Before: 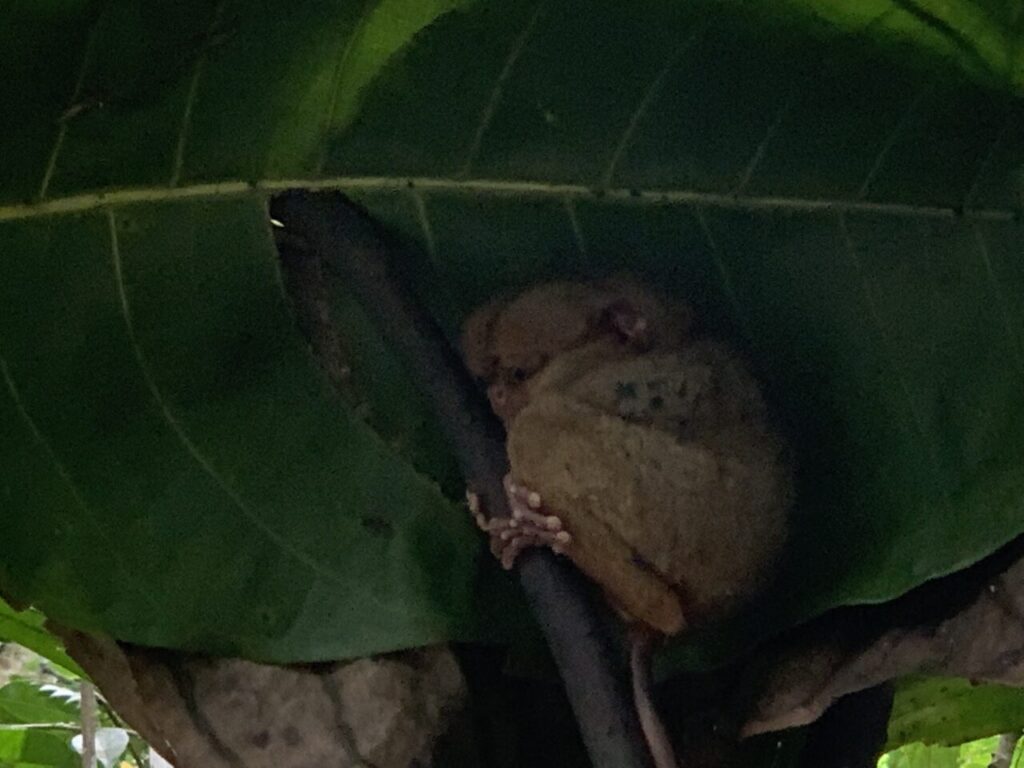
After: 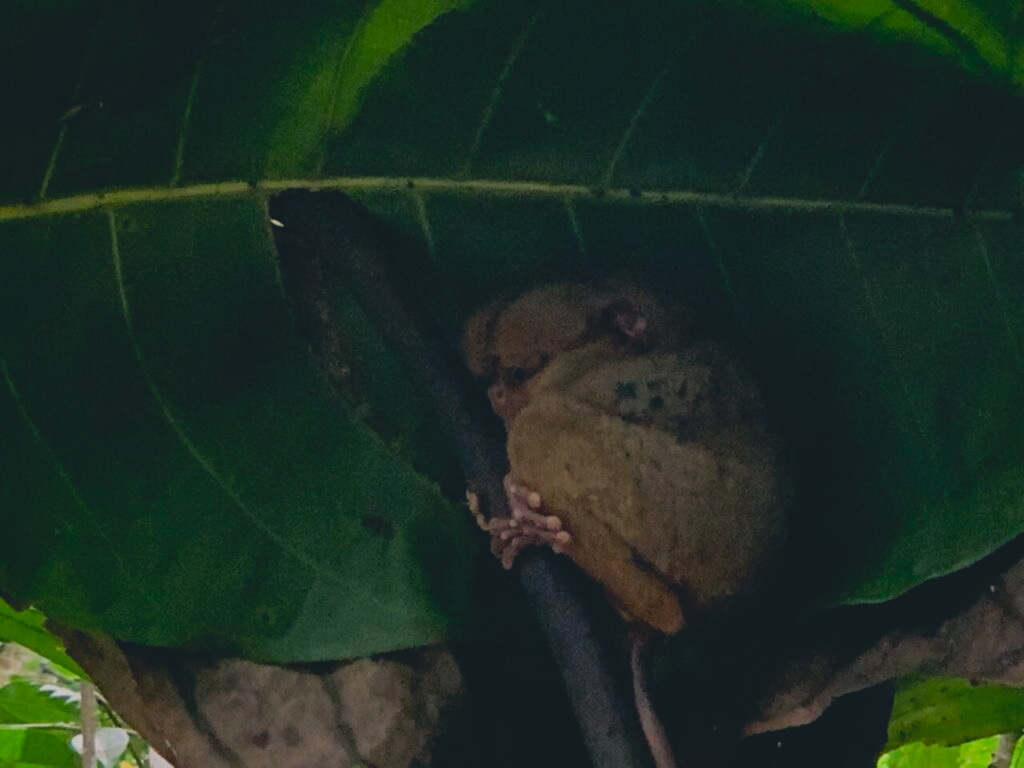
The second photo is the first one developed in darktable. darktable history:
contrast brightness saturation: contrast -0.19, saturation 0.19
filmic rgb: hardness 4.17
color correction: highlights a* 5.38, highlights b* 5.3, shadows a* -4.26, shadows b* -5.11
